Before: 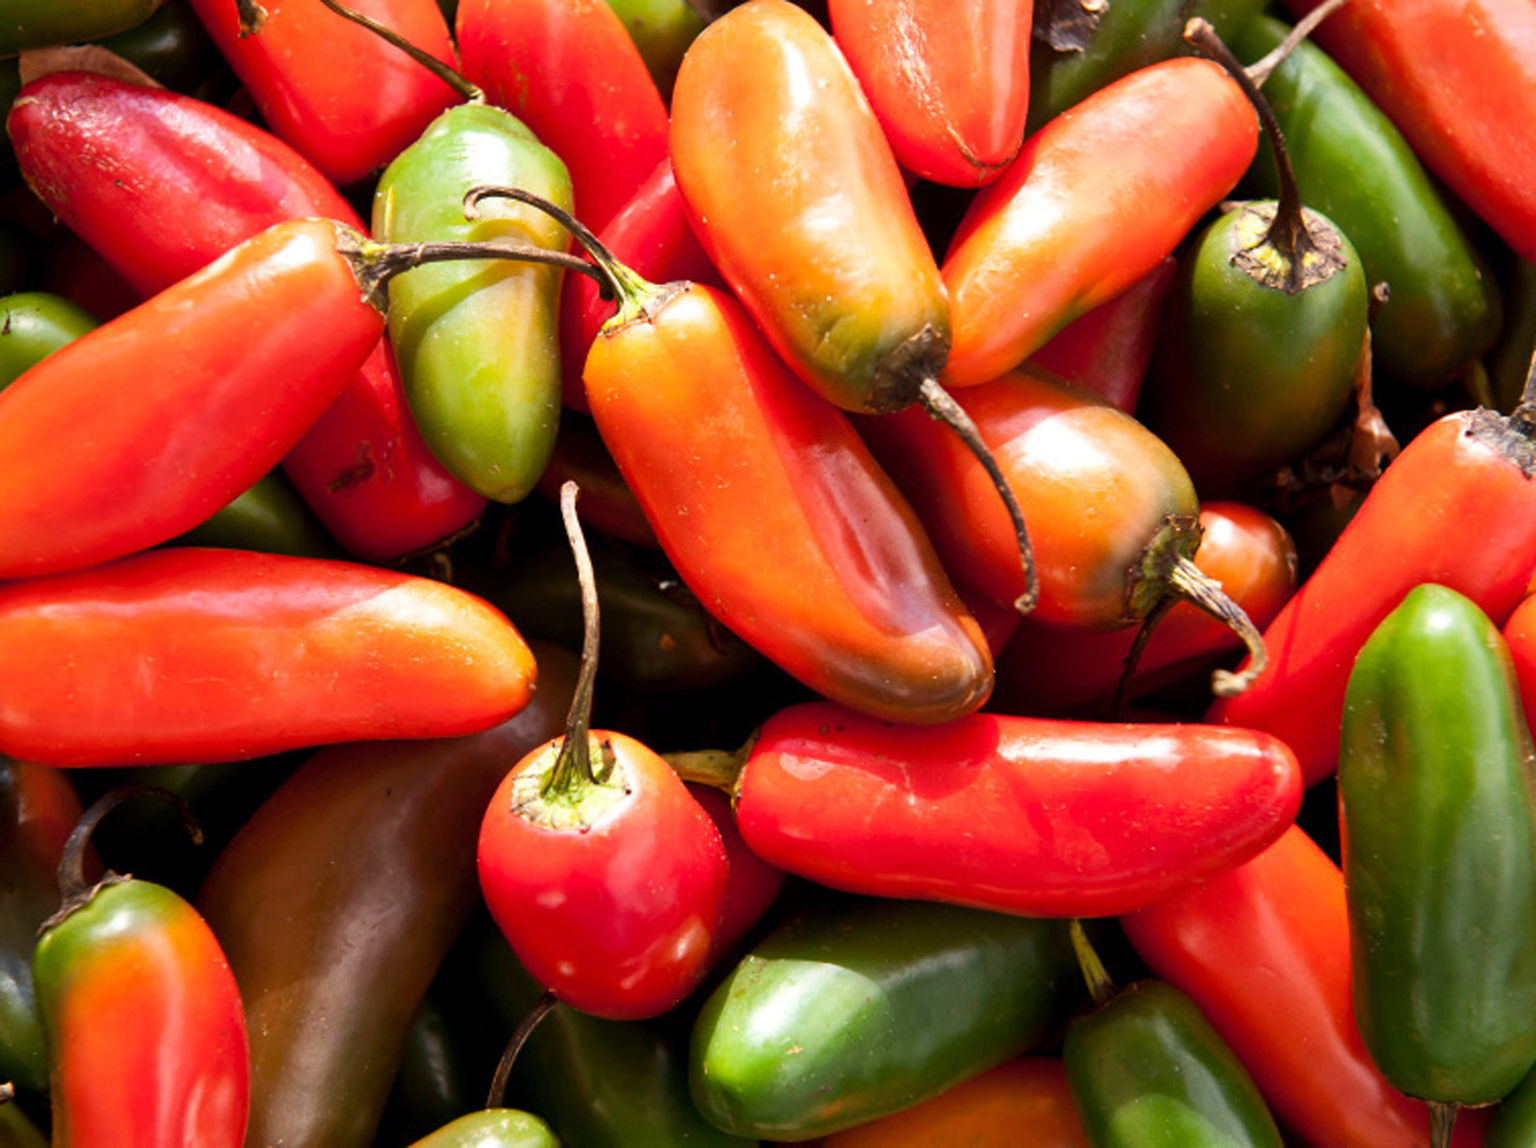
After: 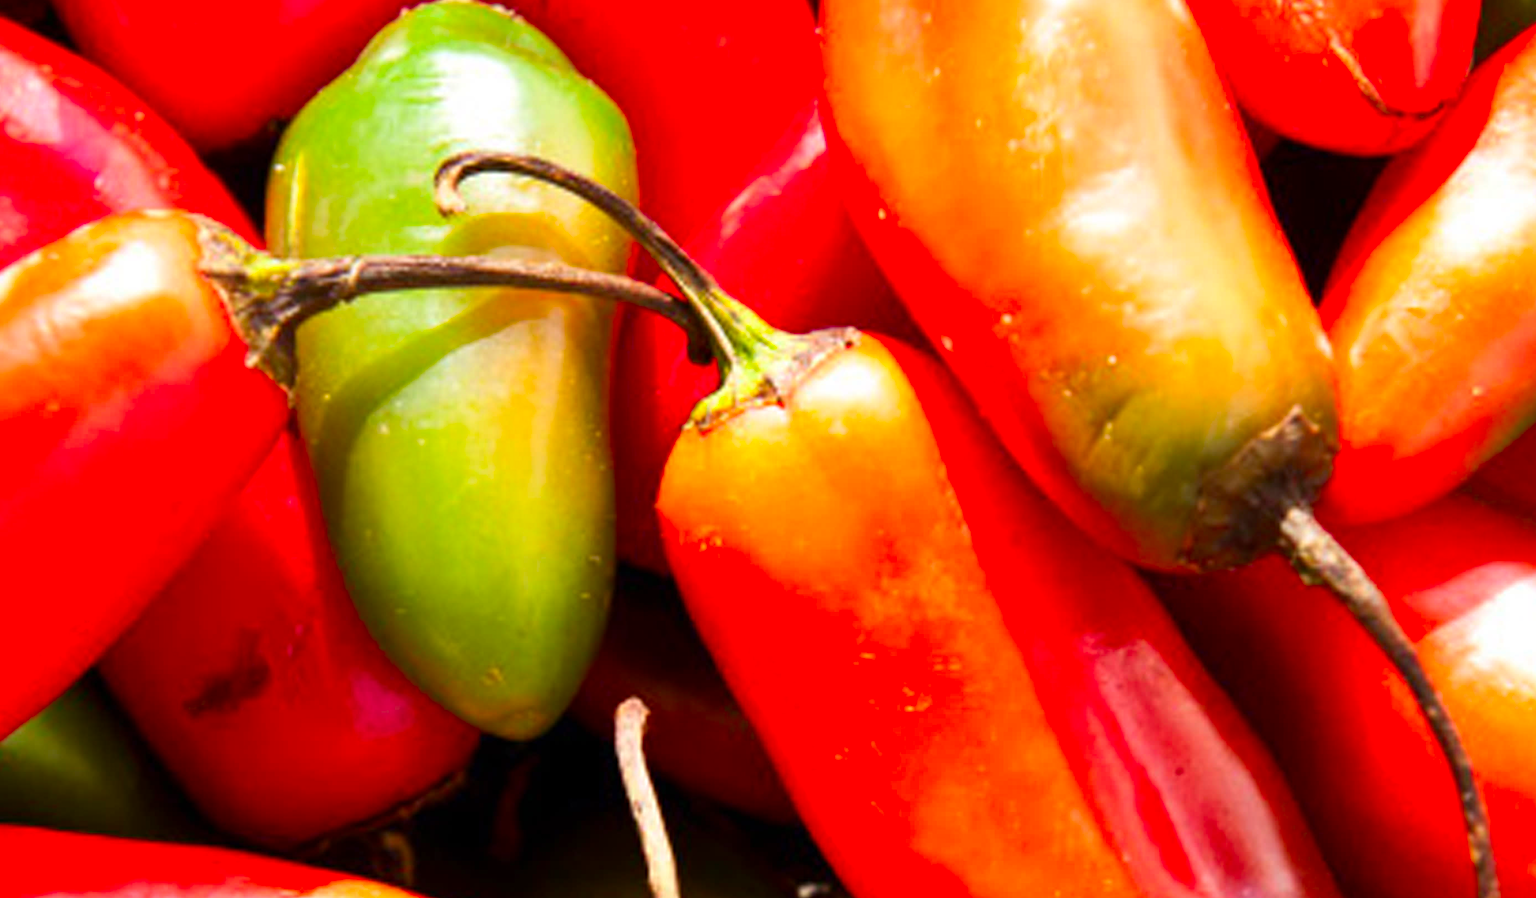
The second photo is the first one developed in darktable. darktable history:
contrast brightness saturation: saturation 0.483
crop: left 14.883%, top 9.08%, right 31.105%, bottom 48.663%
